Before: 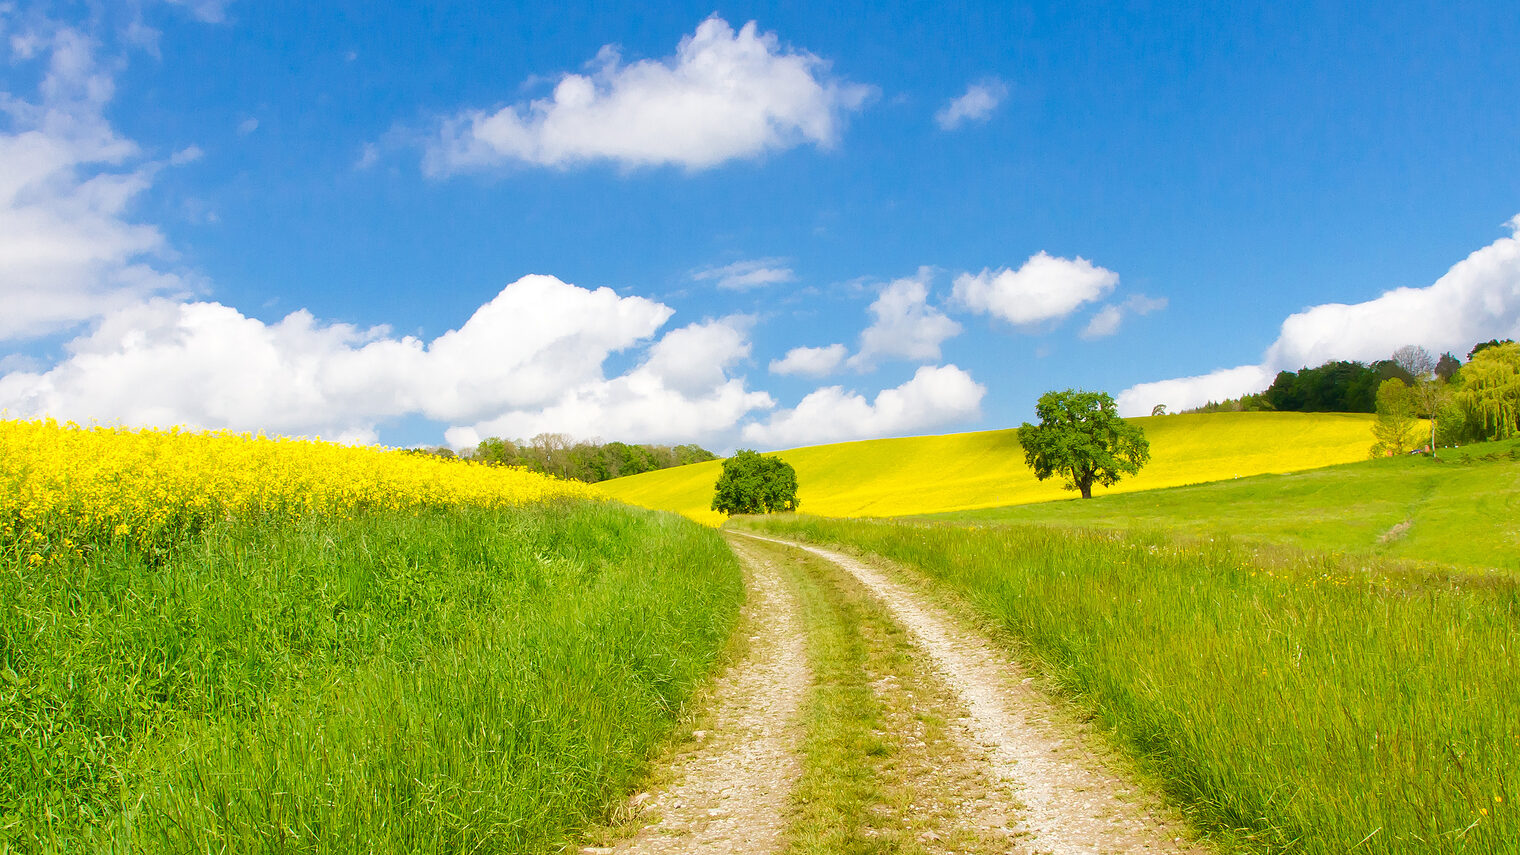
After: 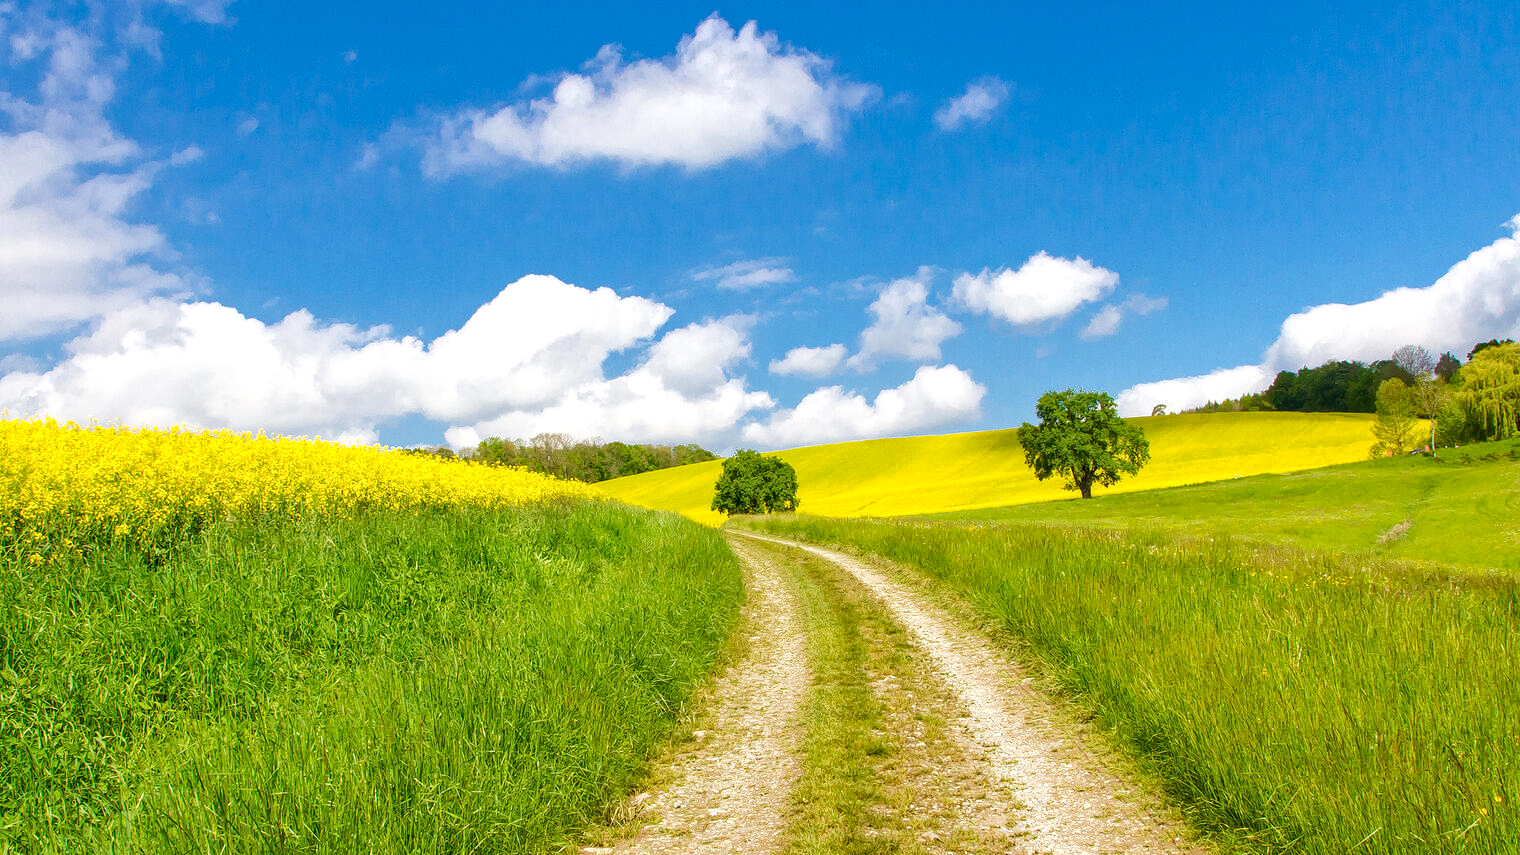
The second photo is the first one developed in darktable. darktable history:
haze removal: adaptive false
local contrast: detail 130%
